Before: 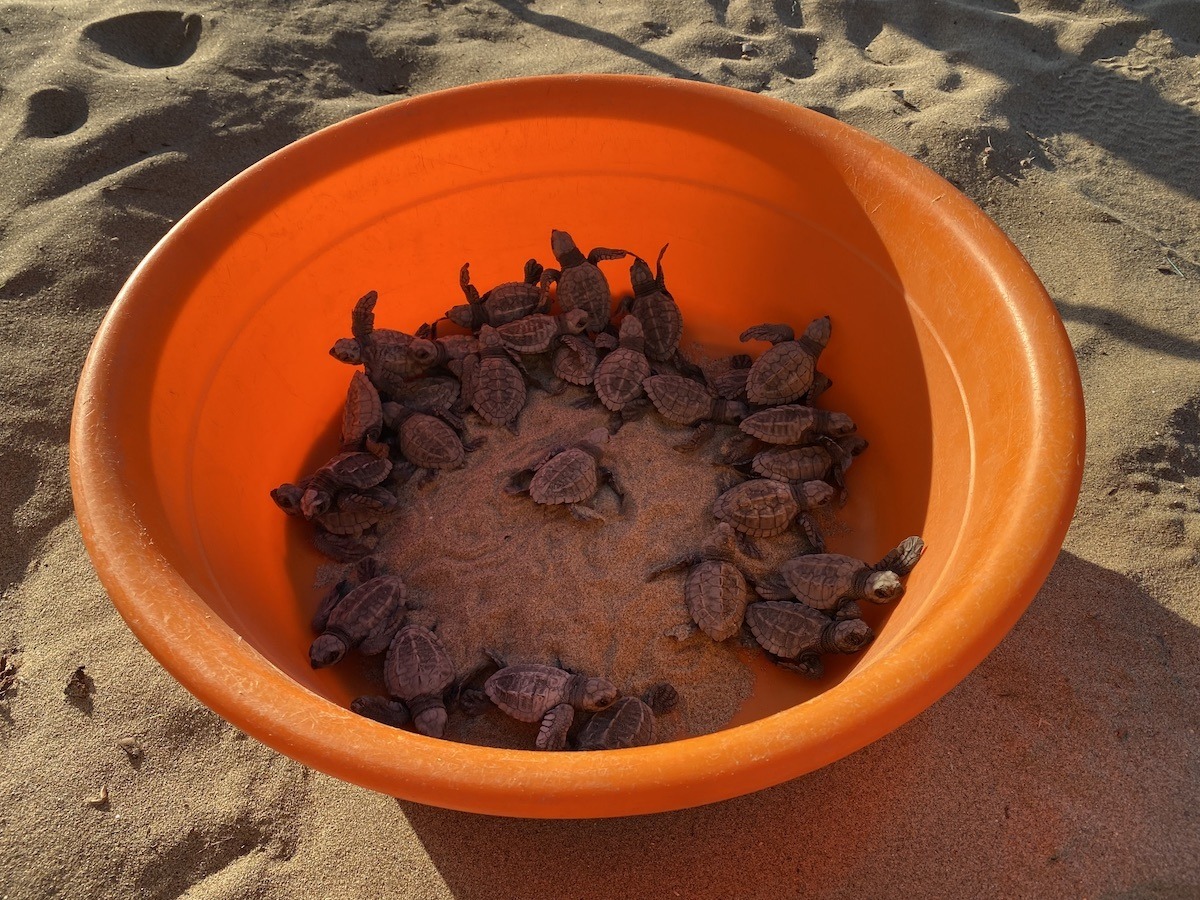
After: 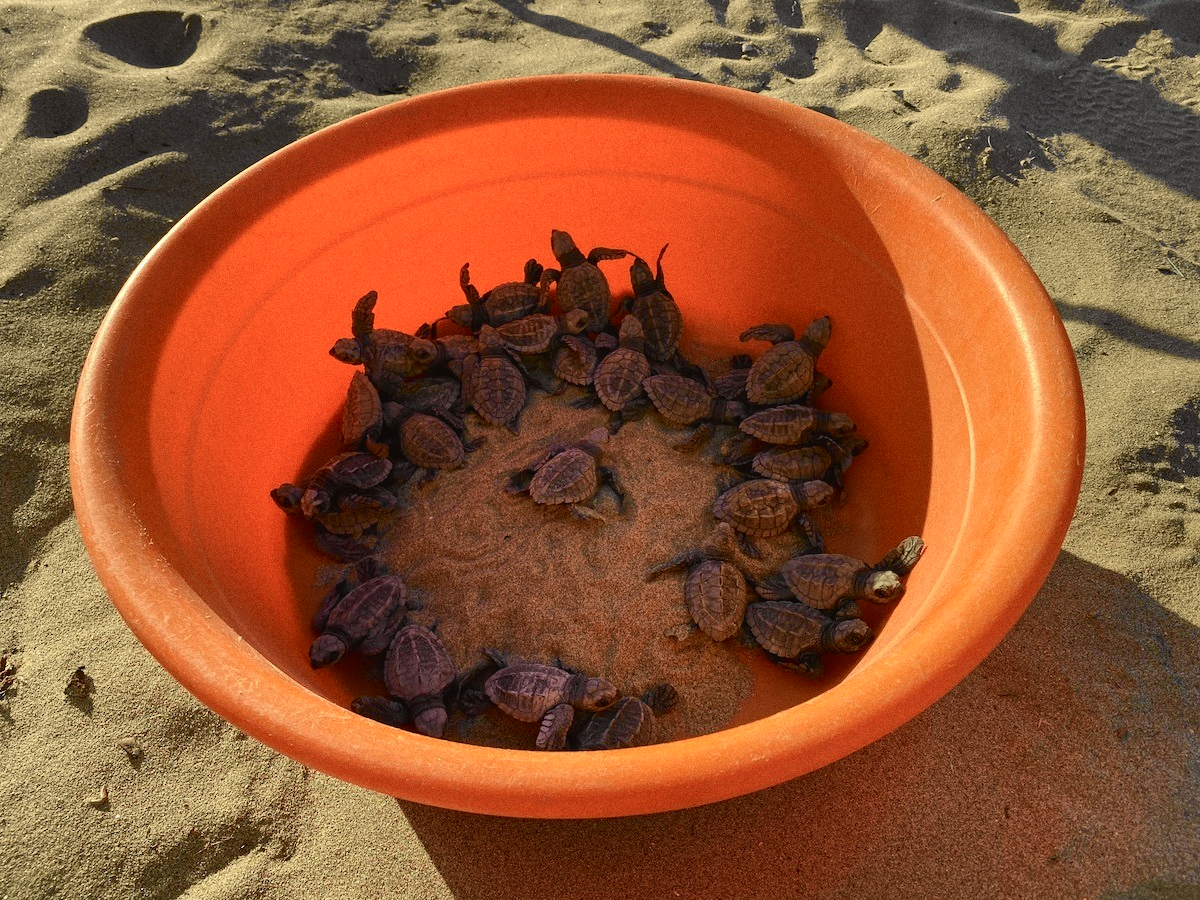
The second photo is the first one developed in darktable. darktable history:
tone equalizer: on, module defaults
tone curve: curves: ch0 [(0, 0.024) (0.049, 0.038) (0.176, 0.162) (0.33, 0.331) (0.432, 0.475) (0.601, 0.665) (0.843, 0.876) (1, 1)]; ch1 [(0, 0) (0.339, 0.358) (0.445, 0.439) (0.476, 0.47) (0.504, 0.504) (0.53, 0.511) (0.557, 0.558) (0.627, 0.635) (0.728, 0.746) (1, 1)]; ch2 [(0, 0) (0.327, 0.324) (0.417, 0.44) (0.46, 0.453) (0.502, 0.504) (0.526, 0.52) (0.54, 0.564) (0.606, 0.626) (0.76, 0.75) (1, 1)], color space Lab, independent channels, preserve colors none
grain: coarseness 0.47 ISO
